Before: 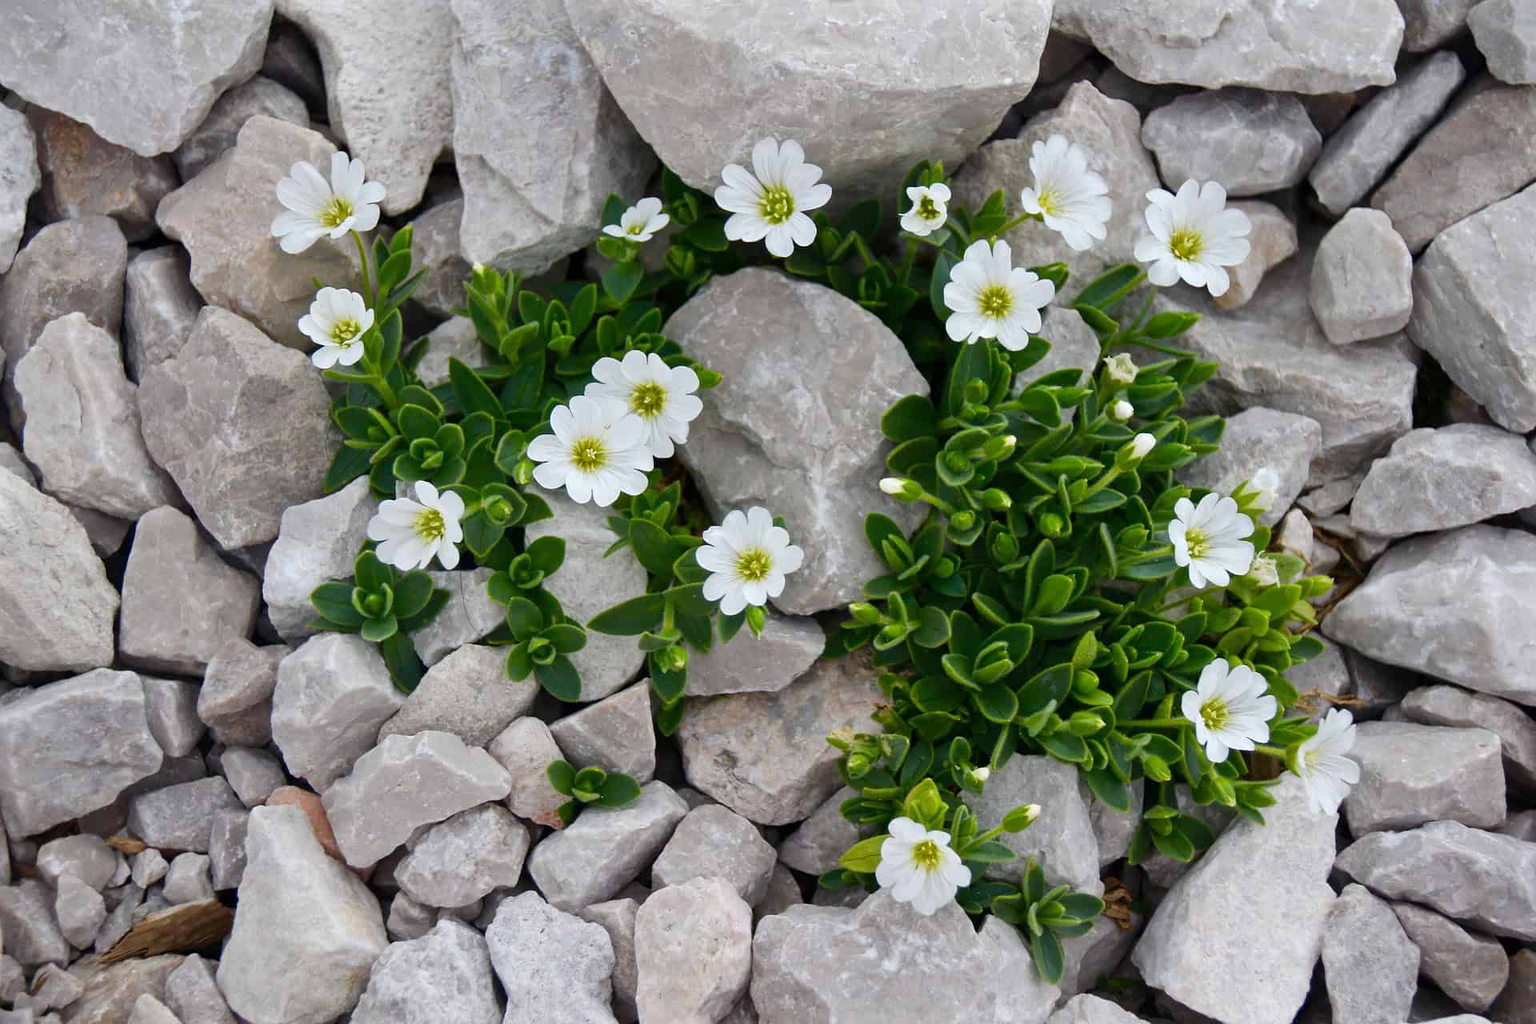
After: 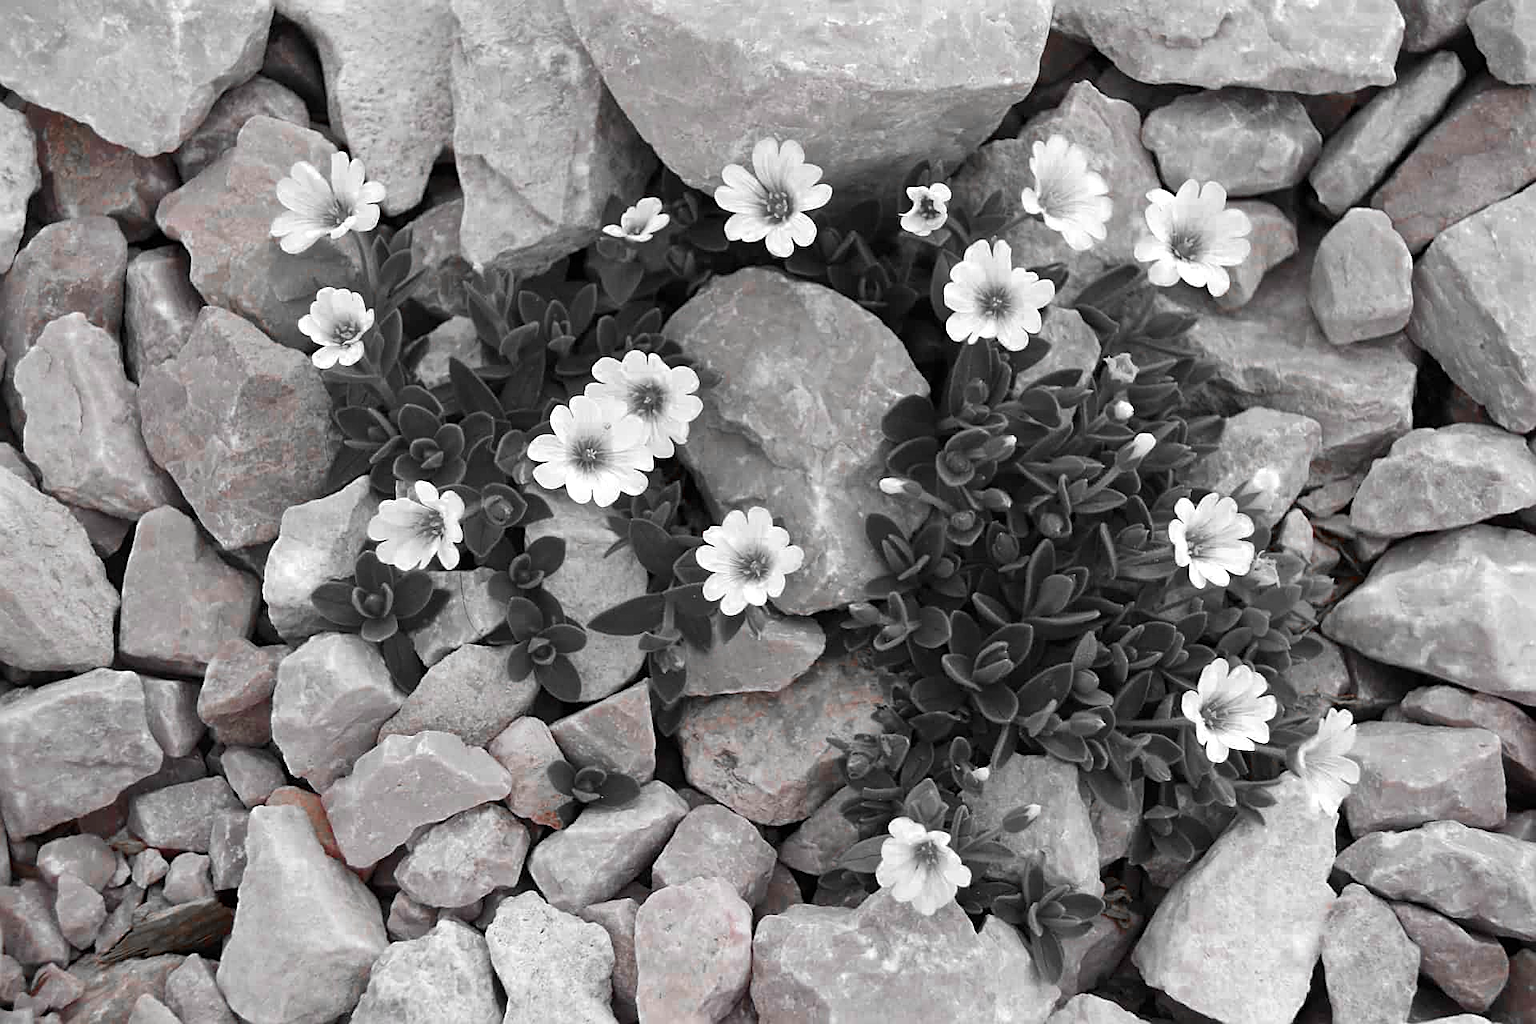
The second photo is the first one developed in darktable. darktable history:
color zones: curves: ch0 [(0, 0.352) (0.143, 0.407) (0.286, 0.386) (0.429, 0.431) (0.571, 0.829) (0.714, 0.853) (0.857, 0.833) (1, 0.352)]; ch1 [(0, 0.604) (0.072, 0.726) (0.096, 0.608) (0.205, 0.007) (0.571, -0.006) (0.839, -0.013) (0.857, -0.012) (1, 0.604)]
sharpen: on, module defaults
